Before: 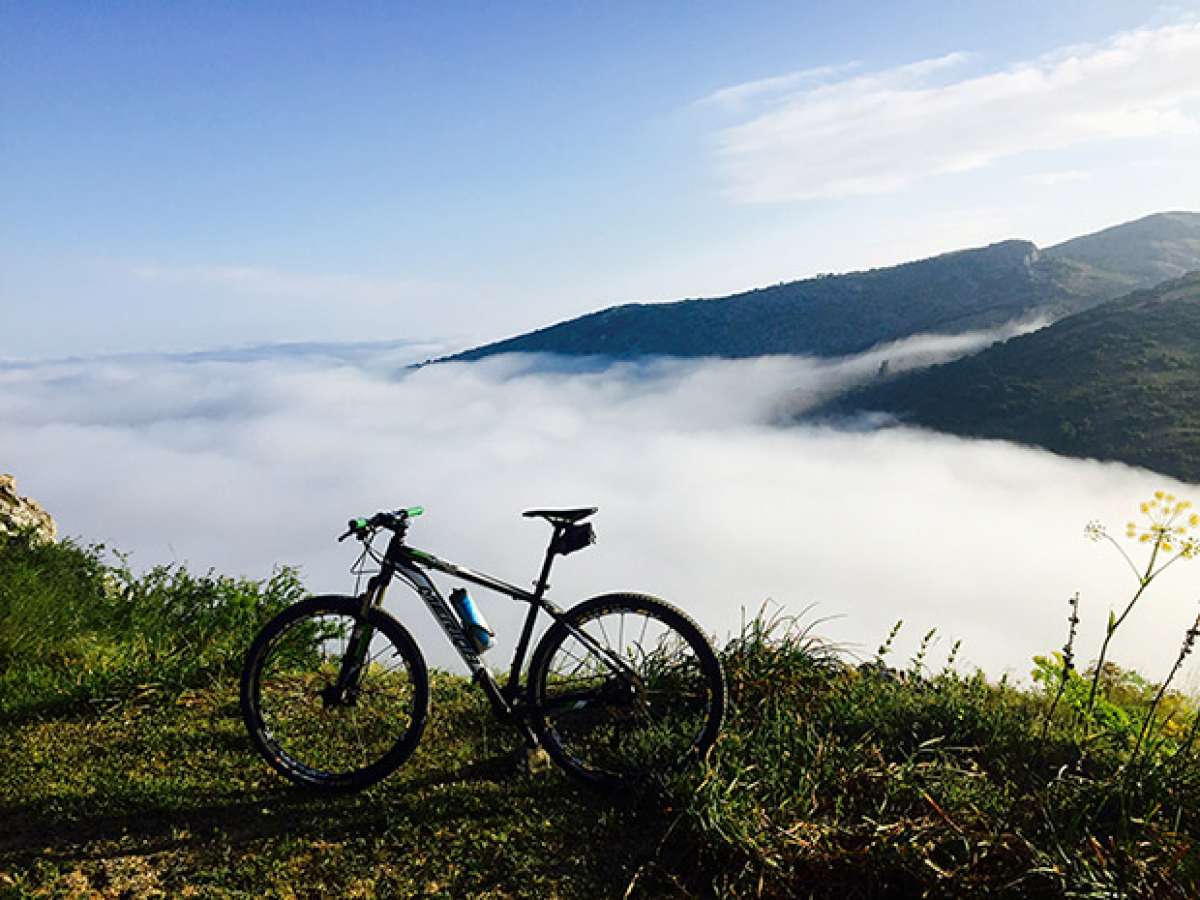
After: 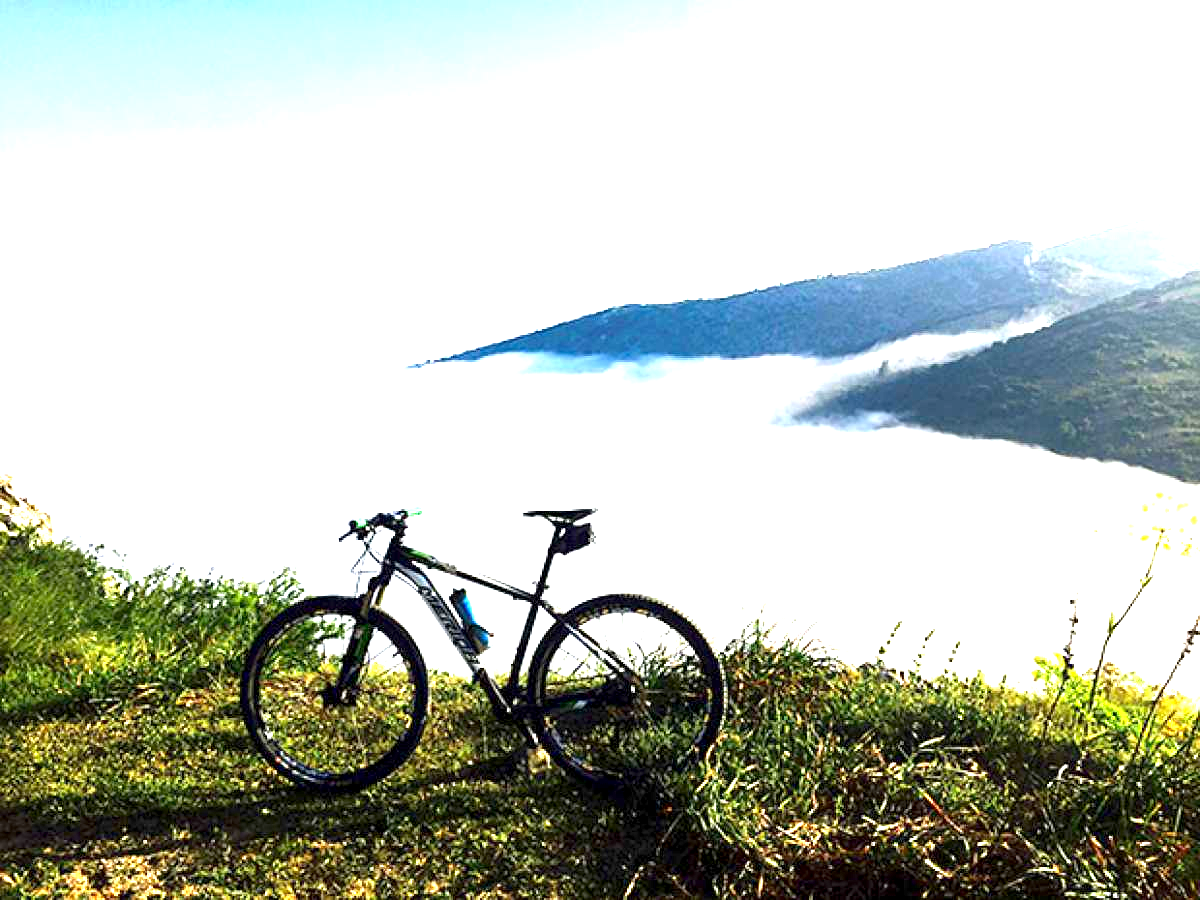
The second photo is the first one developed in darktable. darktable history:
exposure: black level correction 0.001, exposure 2 EV, compensate exposure bias true, compensate highlight preservation false
